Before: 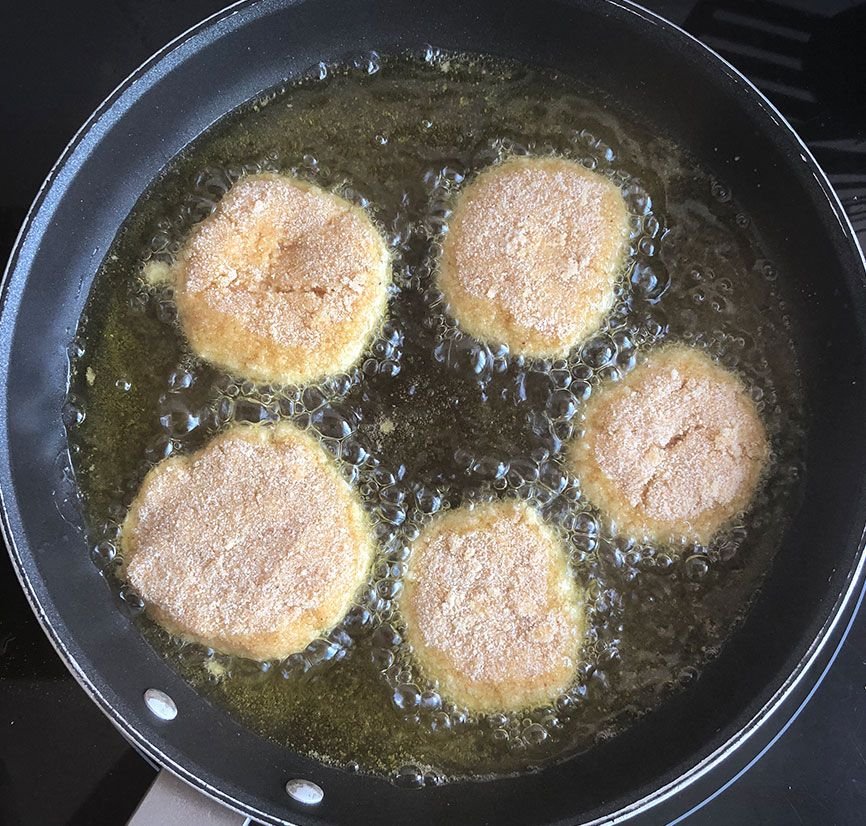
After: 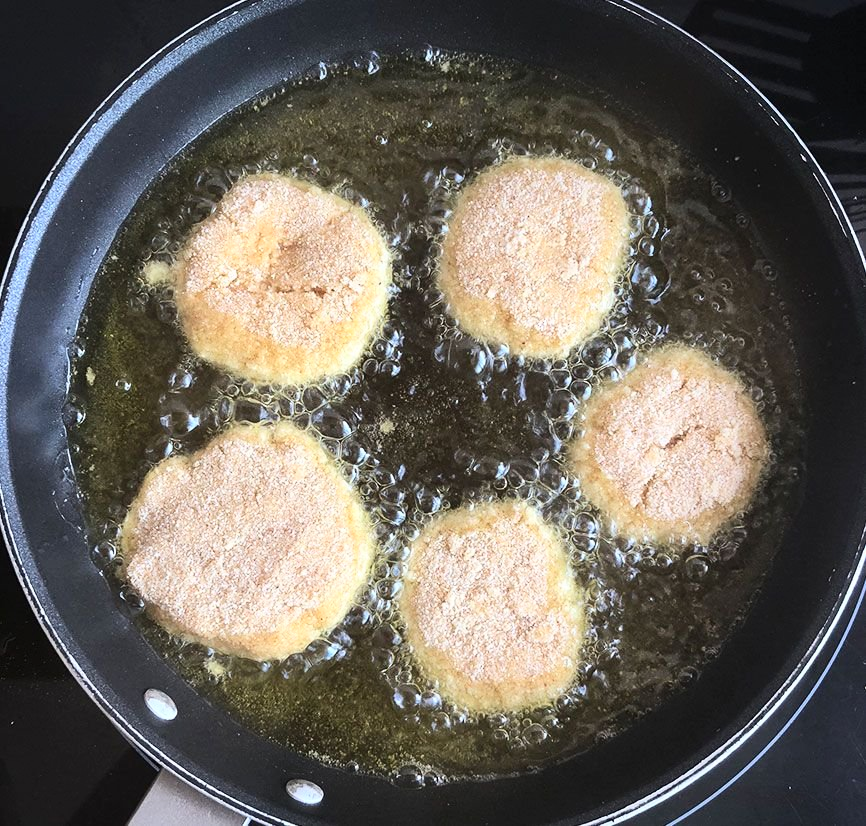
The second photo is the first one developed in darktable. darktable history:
contrast brightness saturation: contrast 0.24, brightness 0.09
color zones: curves: ch1 [(0, 0.513) (0.143, 0.524) (0.286, 0.511) (0.429, 0.506) (0.571, 0.503) (0.714, 0.503) (0.857, 0.508) (1, 0.513)]
